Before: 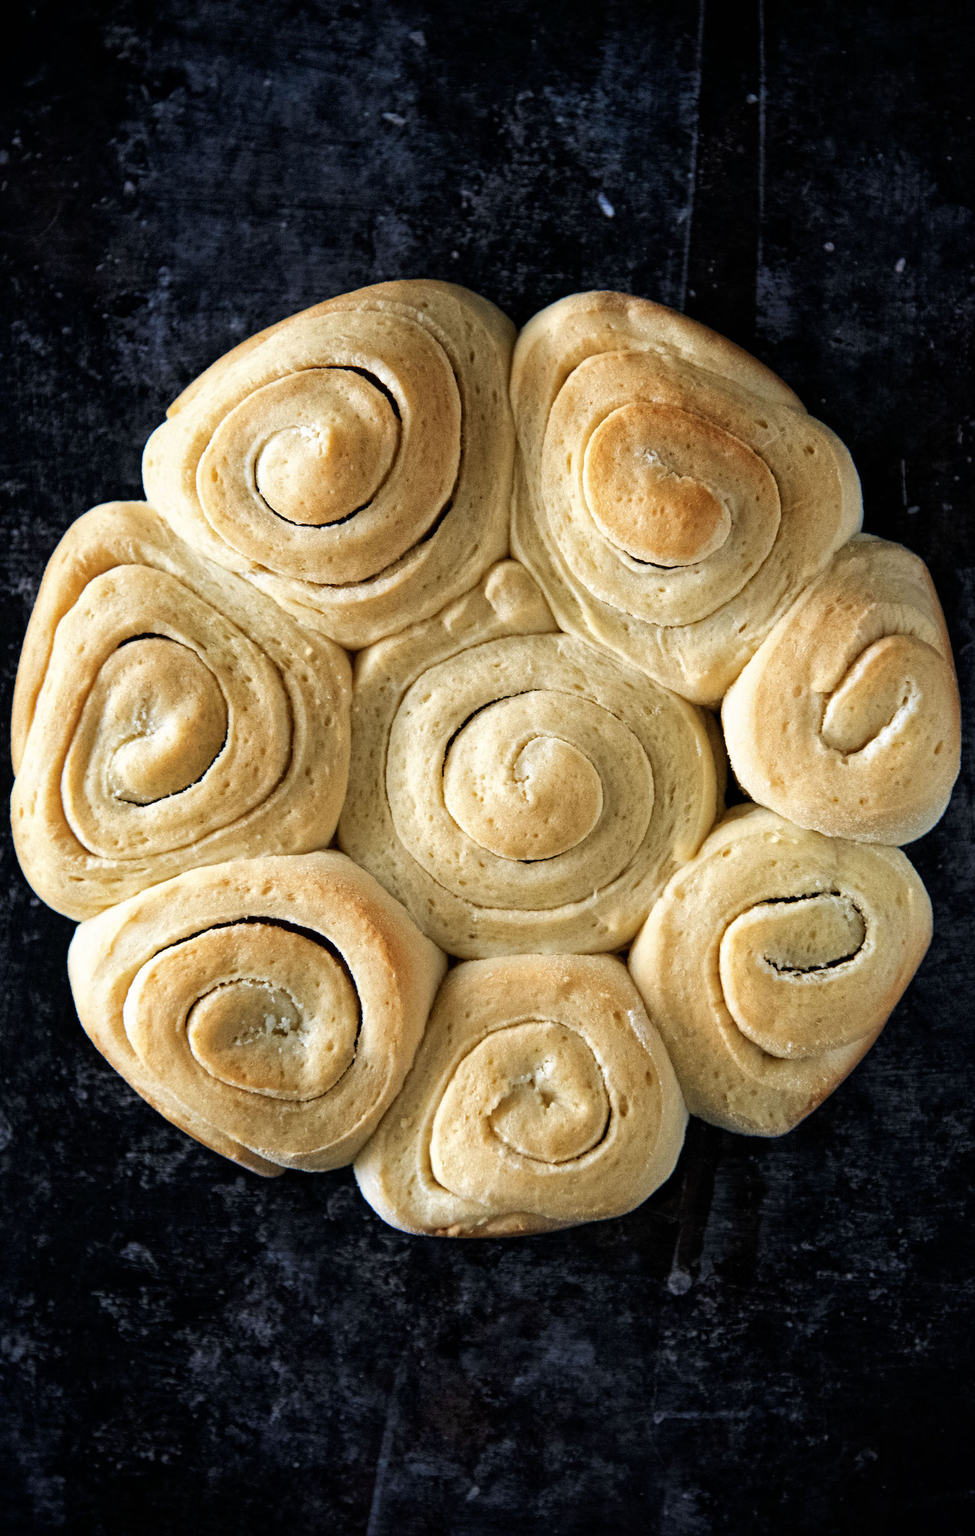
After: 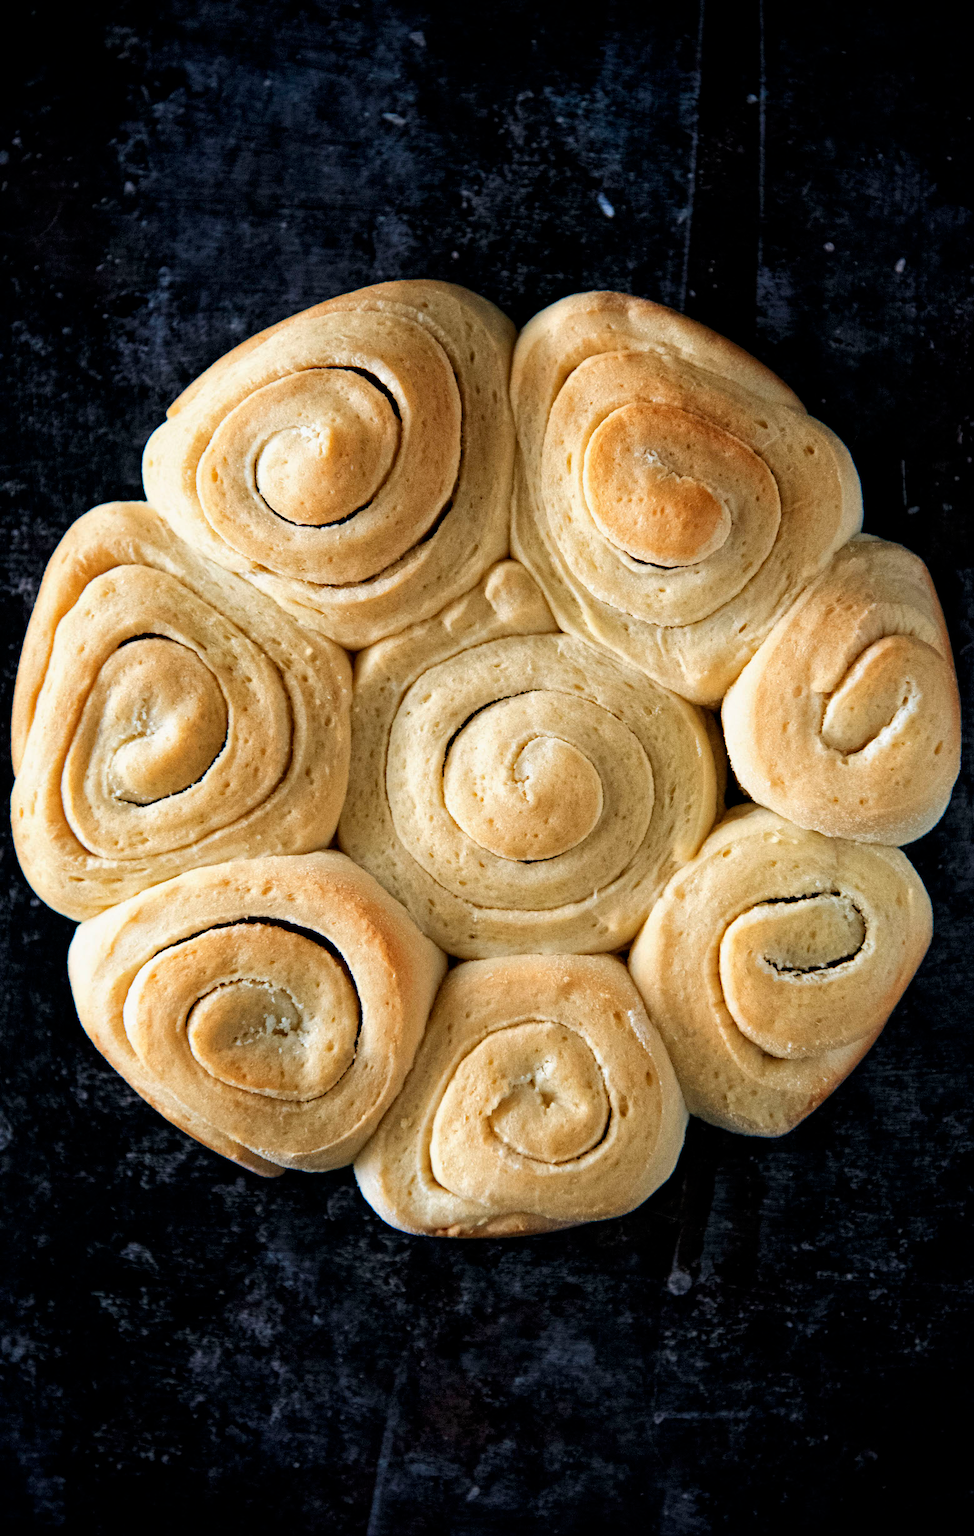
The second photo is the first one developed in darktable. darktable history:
exposure: exposure -0.069 EV, compensate highlight preservation false
